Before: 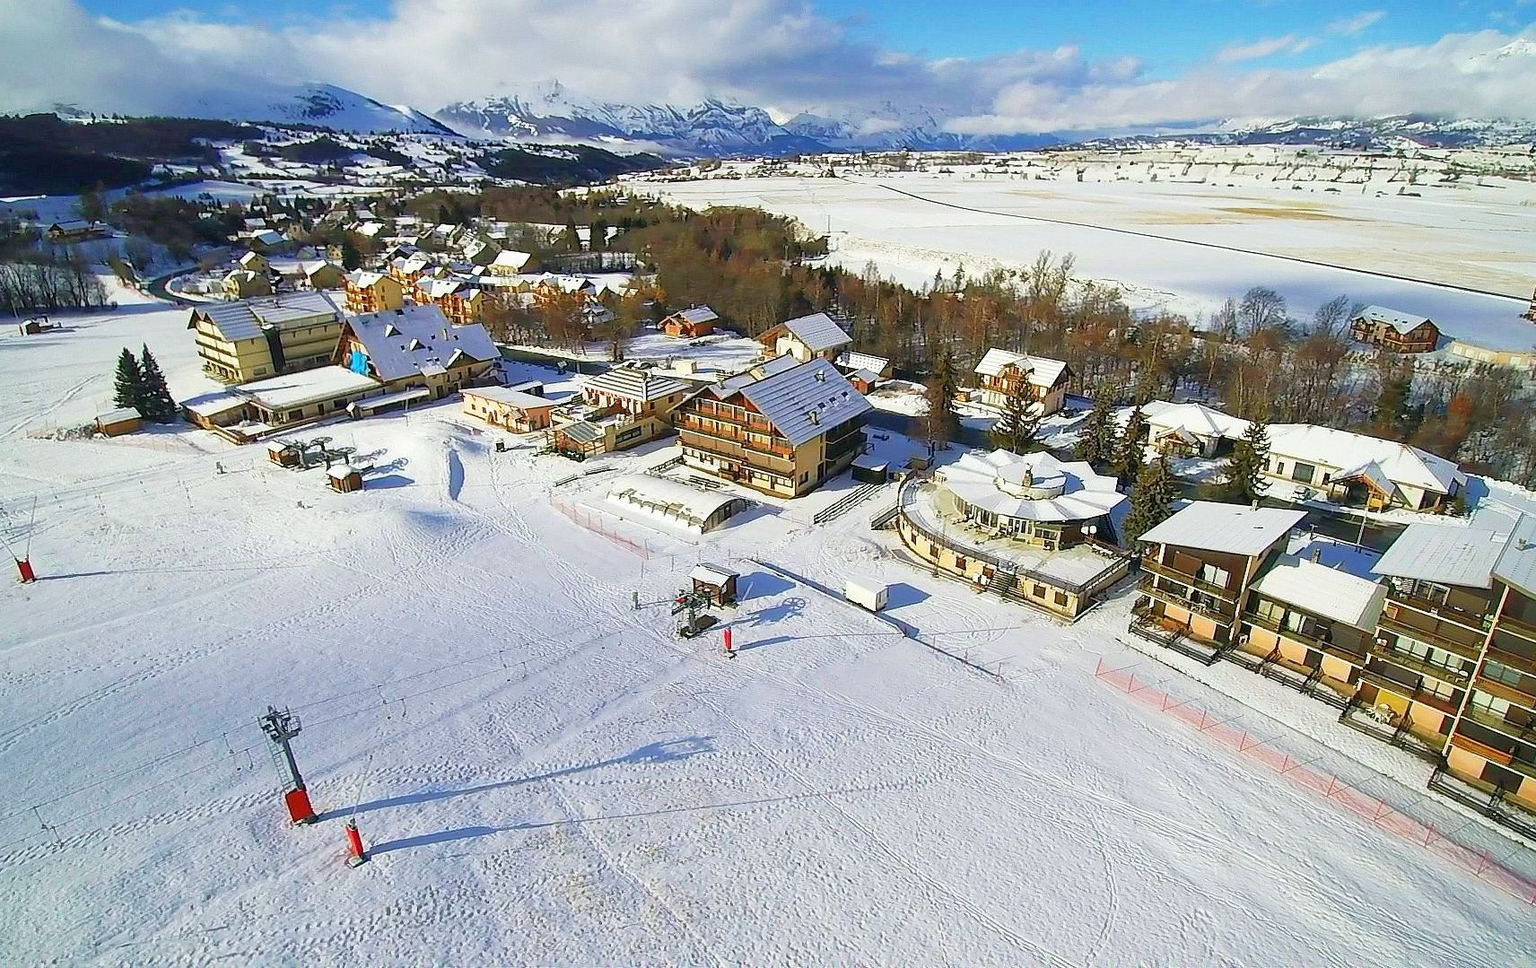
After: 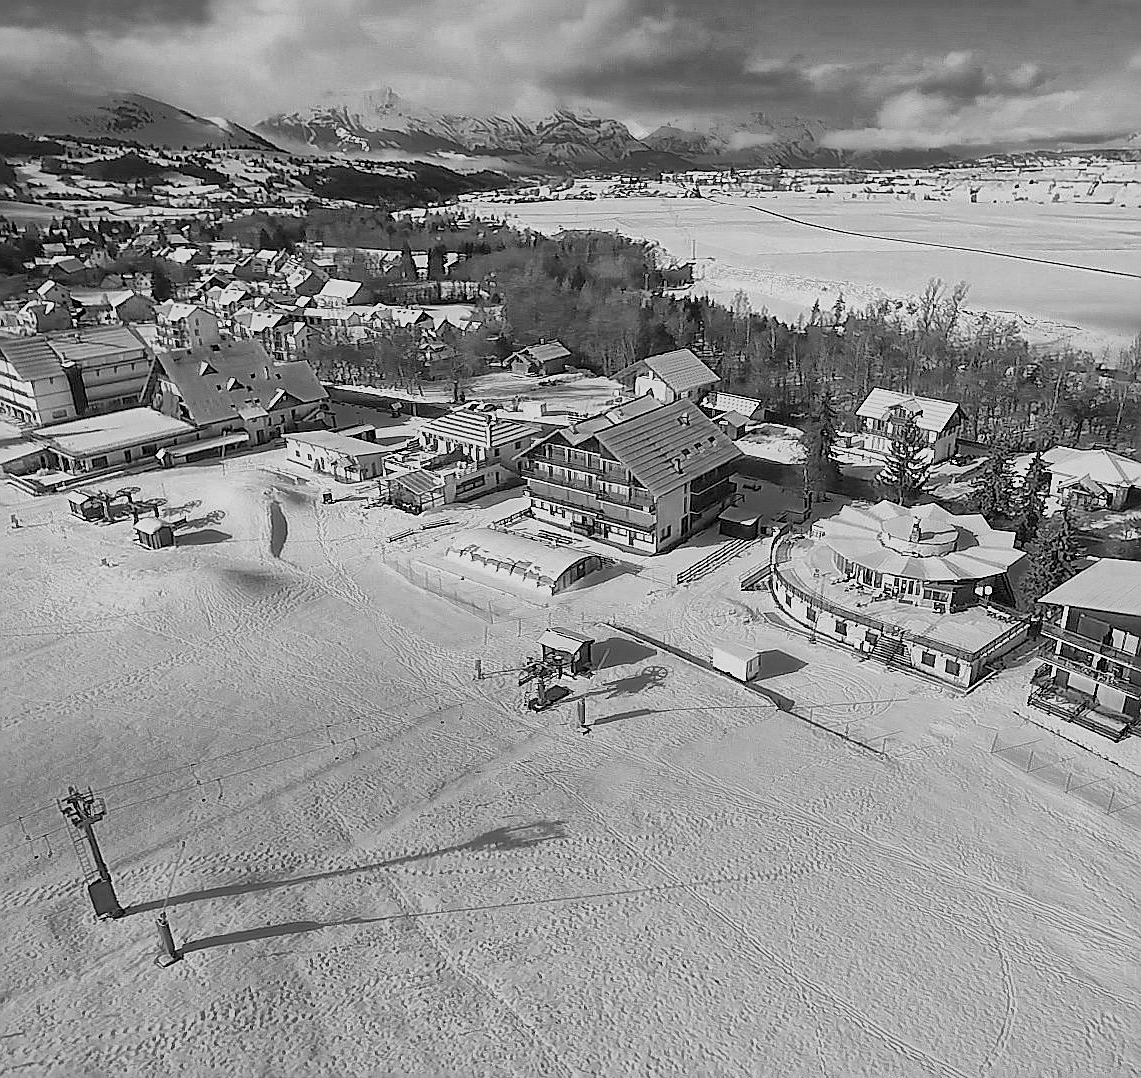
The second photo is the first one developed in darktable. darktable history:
global tonemap: drago (1, 100), detail 1
sharpen: on, module defaults
color zones: curves: ch0 [(0.002, 0.593) (0.143, 0.417) (0.285, 0.541) (0.455, 0.289) (0.608, 0.327) (0.727, 0.283) (0.869, 0.571) (1, 0.603)]; ch1 [(0, 0) (0.143, 0) (0.286, 0) (0.429, 0) (0.571, 0) (0.714, 0) (0.857, 0)]
crop and rotate: left 13.537%, right 19.796%
color correction: highlights a* -0.482, highlights b* 9.48, shadows a* -9.48, shadows b* 0.803
exposure: exposure 0.3 EV, compensate highlight preservation false
contrast brightness saturation: contrast 0.04, saturation 0.16
